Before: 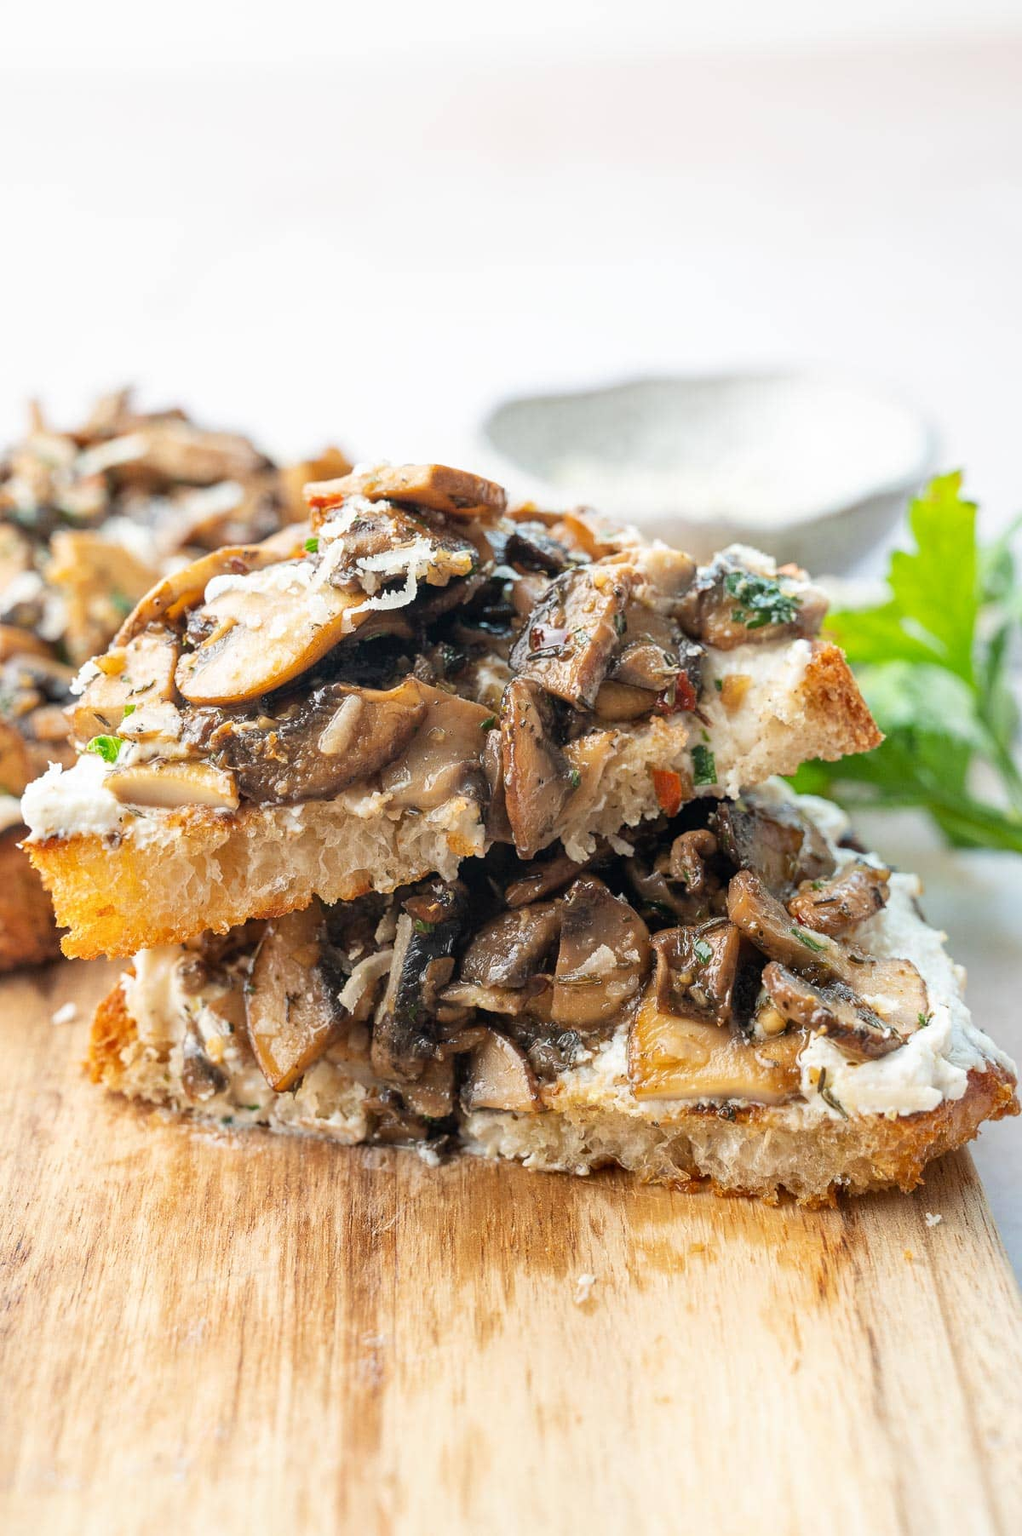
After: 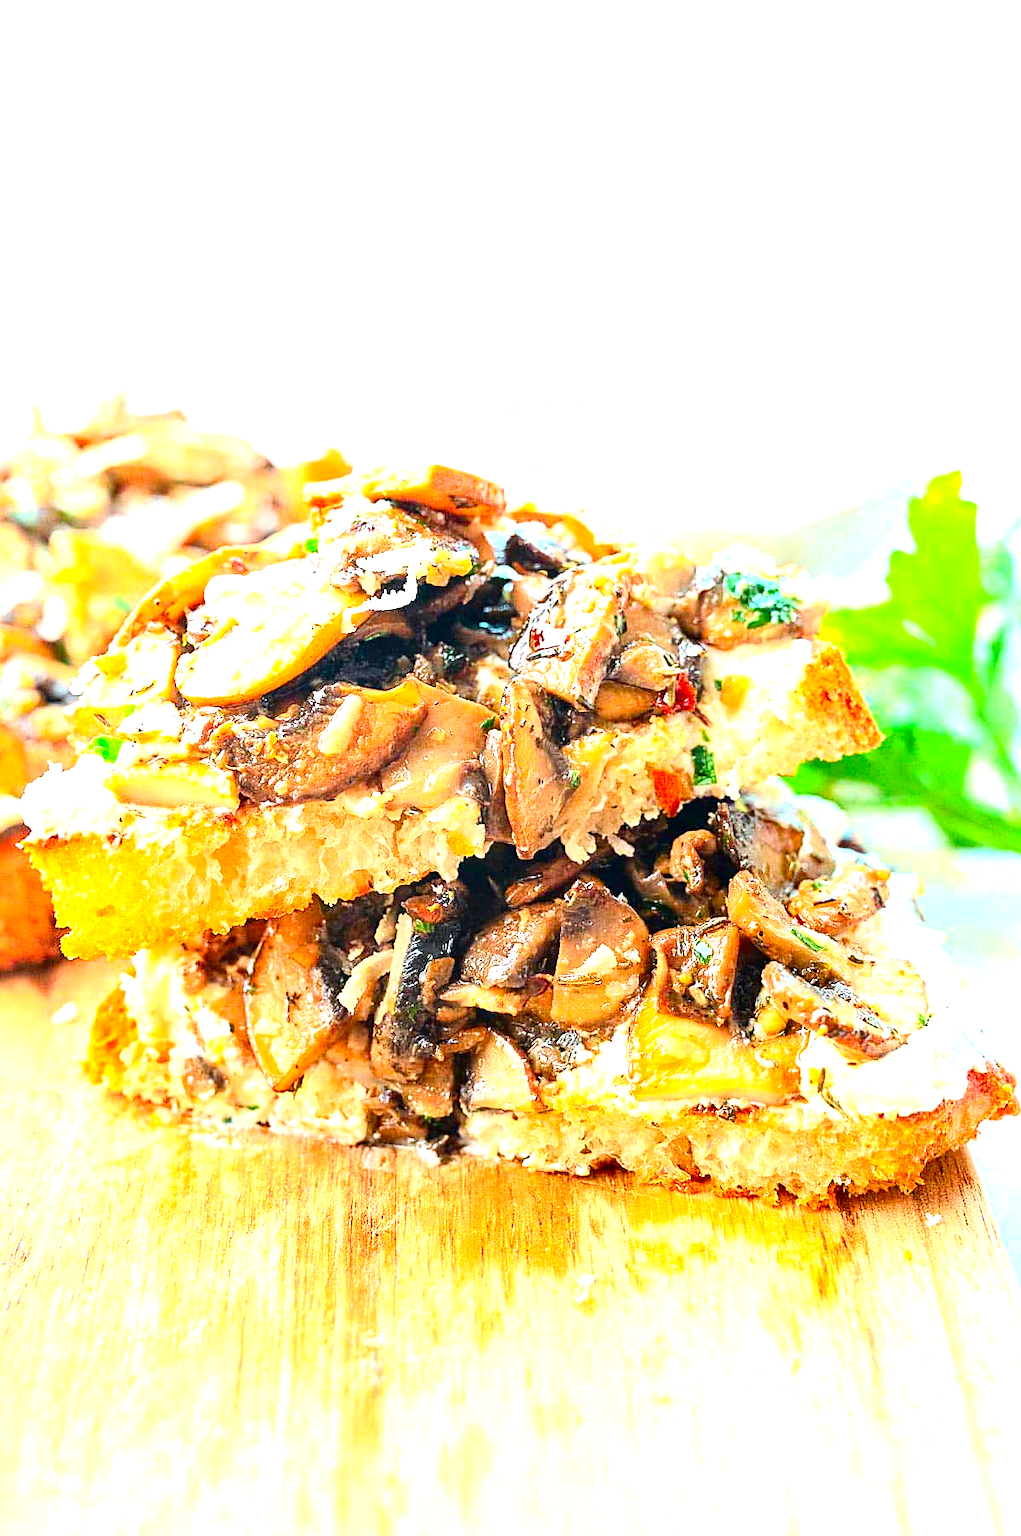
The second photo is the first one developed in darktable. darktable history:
tone curve: curves: ch0 [(0, 0) (0.139, 0.067) (0.319, 0.269) (0.498, 0.505) (0.725, 0.824) (0.864, 0.945) (0.985, 1)]; ch1 [(0, 0) (0.291, 0.197) (0.456, 0.426) (0.495, 0.488) (0.557, 0.578) (0.599, 0.644) (0.702, 0.786) (1, 1)]; ch2 [(0, 0) (0.125, 0.089) (0.353, 0.329) (0.447, 0.43) (0.557, 0.566) (0.63, 0.667) (1, 1)], color space Lab, independent channels, preserve colors none
exposure: black level correction 0, exposure 1.45 EV, compensate exposure bias true, compensate highlight preservation false
color balance rgb: perceptual saturation grading › global saturation 25%, perceptual brilliance grading › mid-tones 10%, perceptual brilliance grading › shadows 15%, global vibrance 20%
sharpen: amount 0.6
white balance: red 0.988, blue 1.017
